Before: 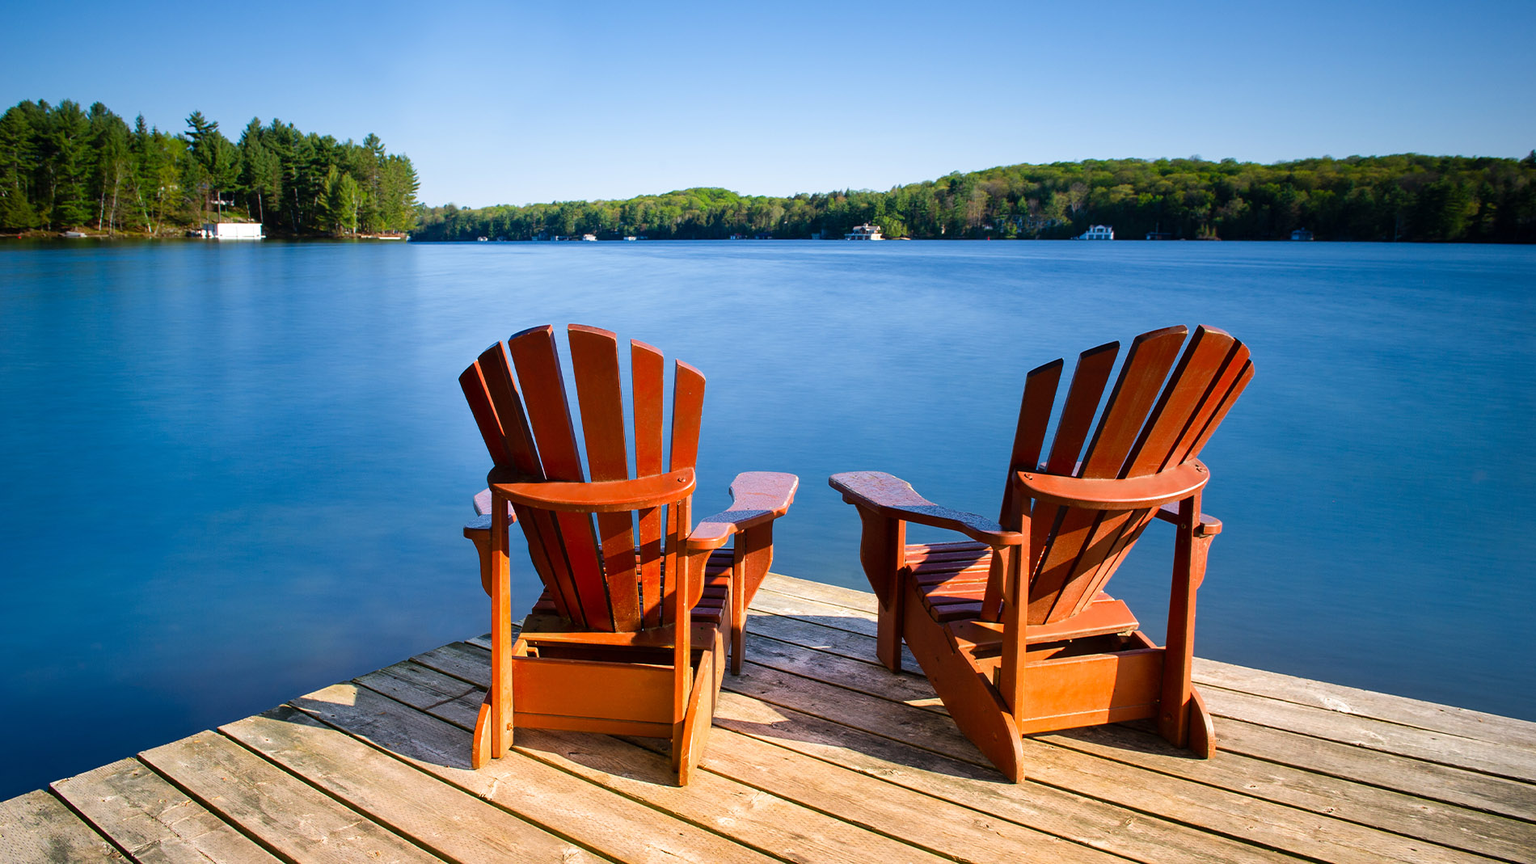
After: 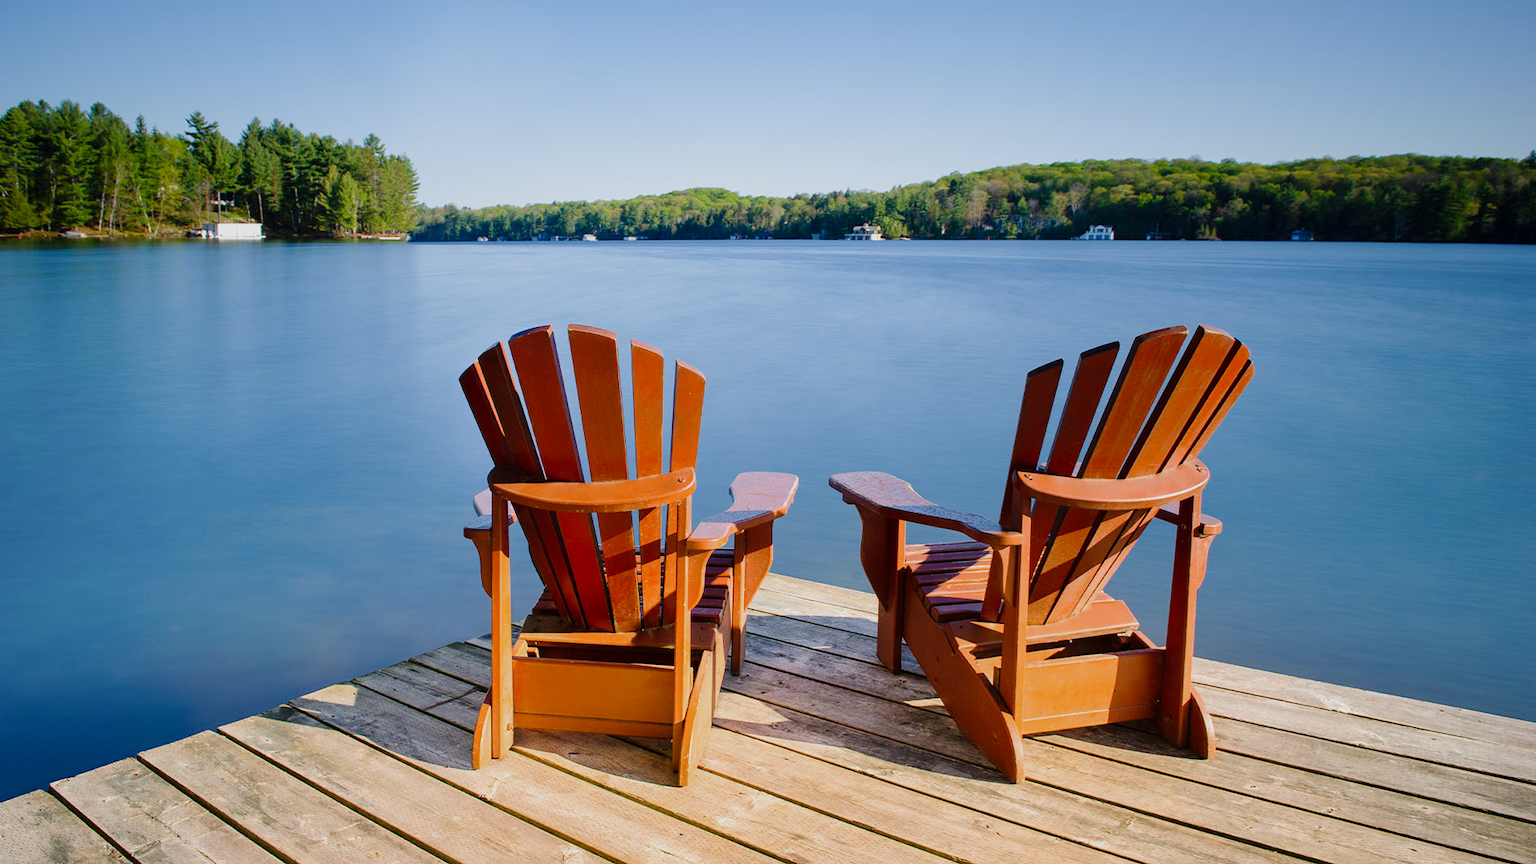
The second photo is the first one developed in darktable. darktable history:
tone curve: curves: ch0 [(0, 0) (0.402, 0.473) (0.673, 0.68) (0.899, 0.832) (0.999, 0.903)]; ch1 [(0, 0) (0.379, 0.262) (0.464, 0.425) (0.498, 0.49) (0.507, 0.5) (0.53, 0.532) (0.582, 0.583) (0.68, 0.672) (0.791, 0.748) (1, 0.896)]; ch2 [(0, 0) (0.199, 0.414) (0.438, 0.49) (0.496, 0.501) (0.515, 0.546) (0.577, 0.605) (0.632, 0.649) (0.717, 0.727) (0.845, 0.855) (0.998, 0.977)], preserve colors none
